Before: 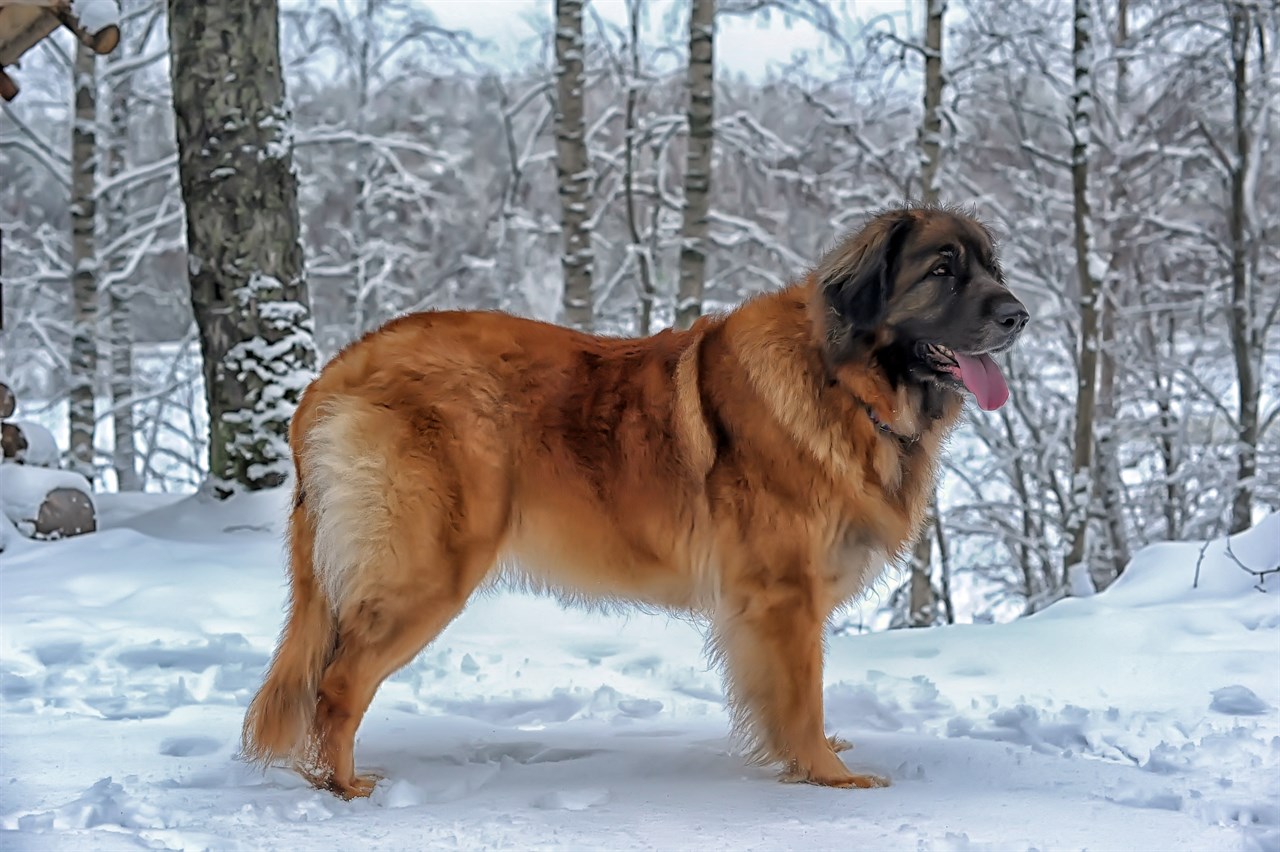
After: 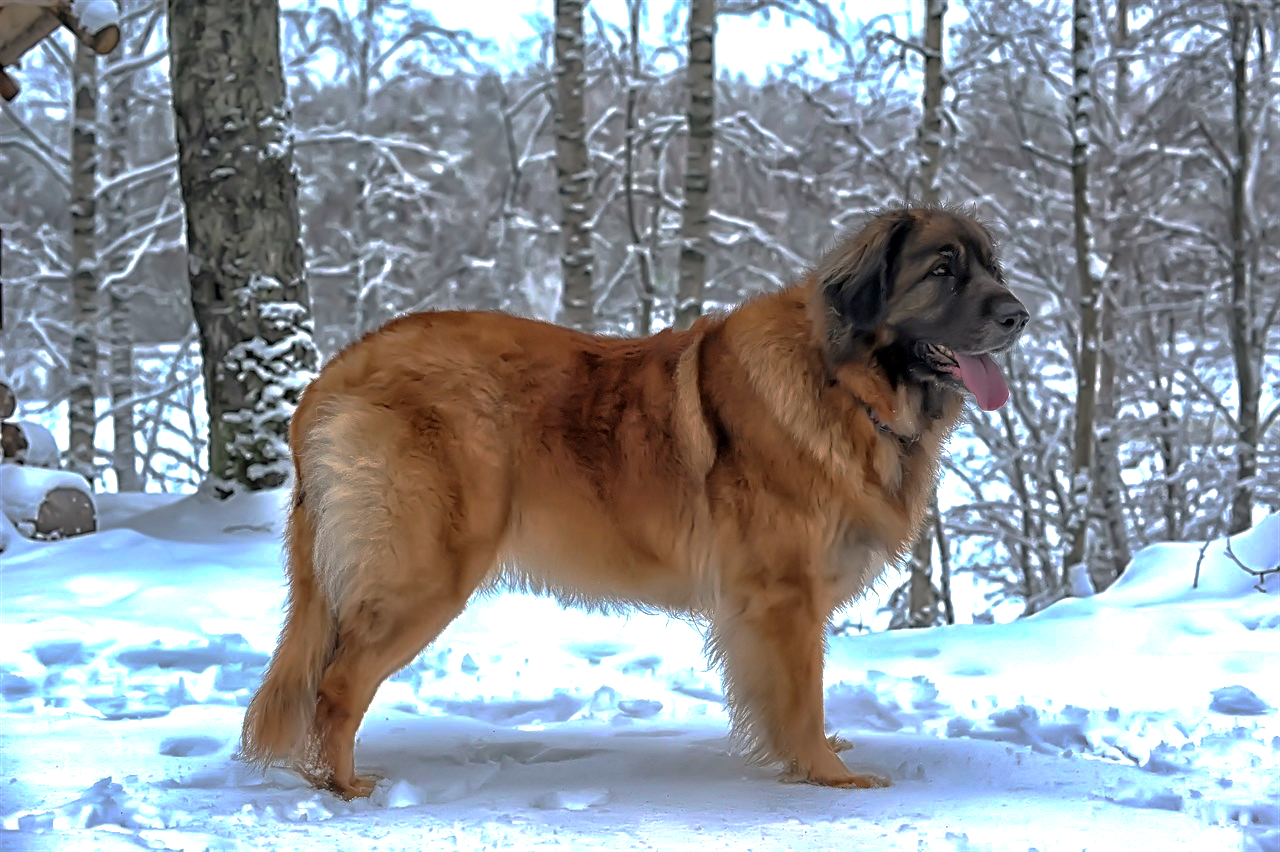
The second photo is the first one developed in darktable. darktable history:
base curve: curves: ch0 [(0, 0) (0.841, 0.609) (1, 1)], preserve colors none
exposure: exposure 0.639 EV, compensate highlight preservation false
